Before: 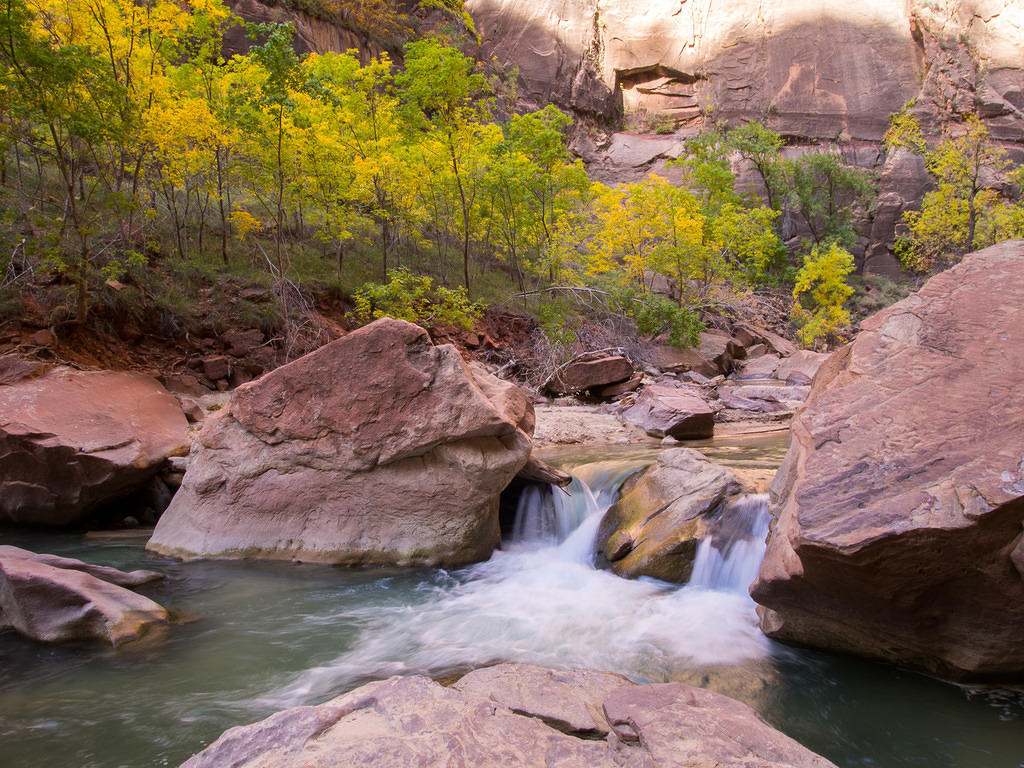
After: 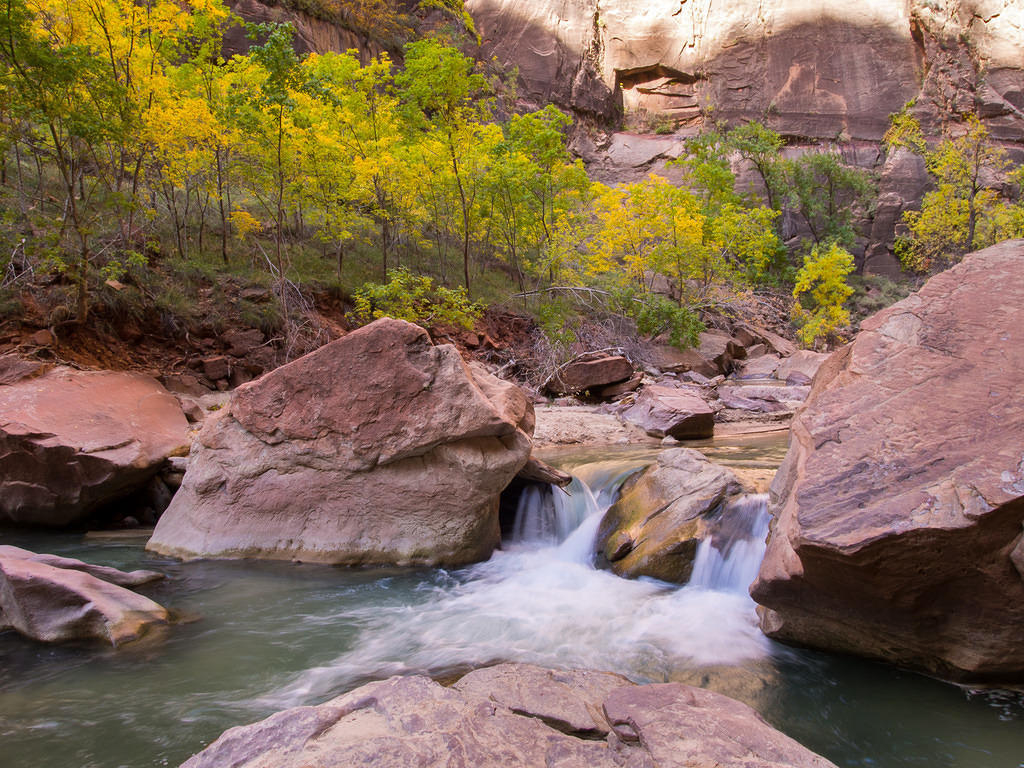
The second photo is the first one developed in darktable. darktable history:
shadows and highlights: radius 102.61, shadows 50.5, highlights -65.29, soften with gaussian
